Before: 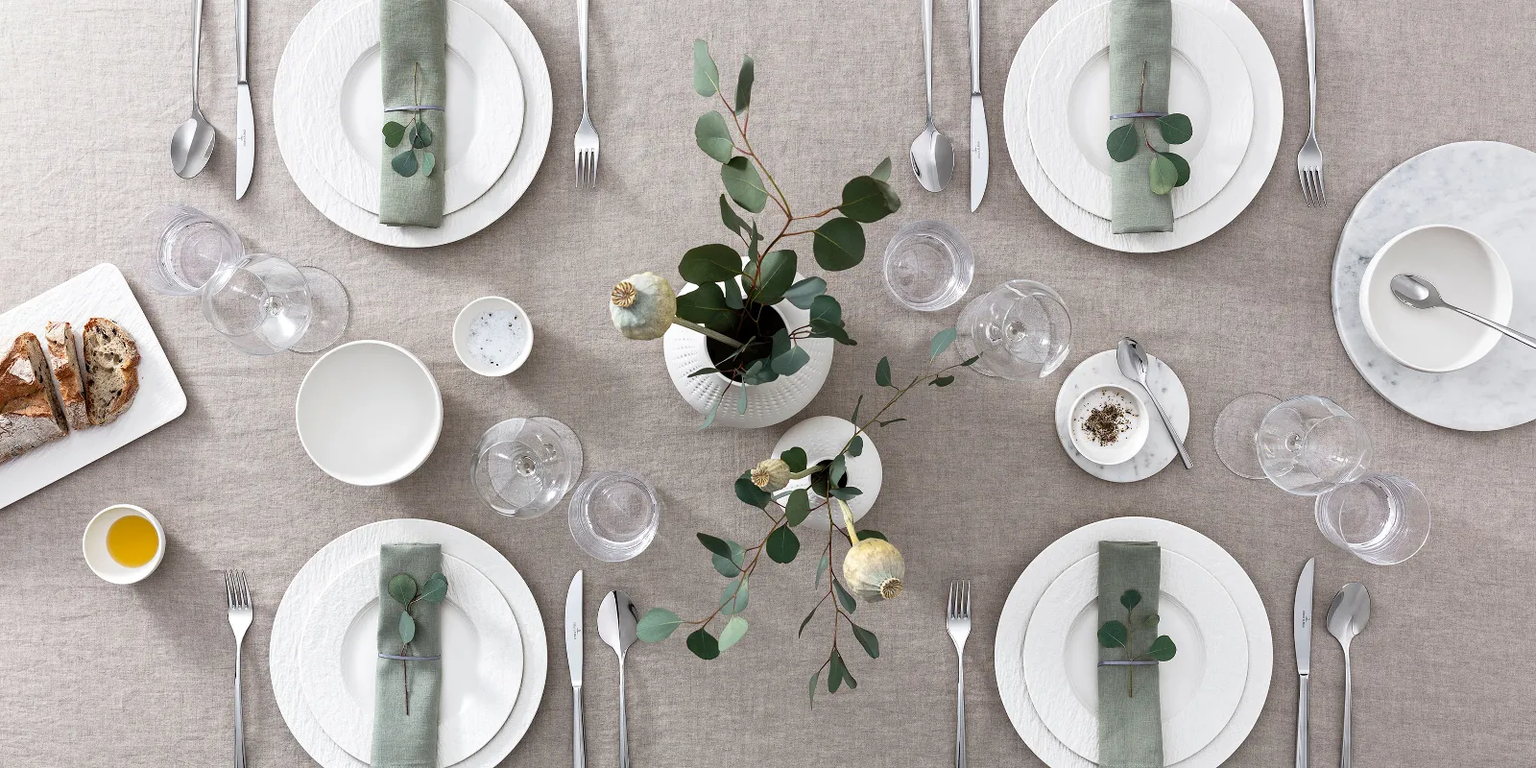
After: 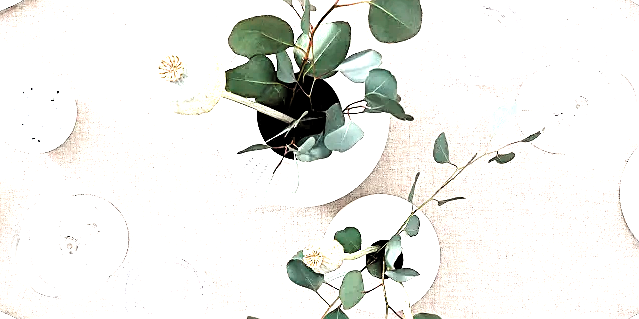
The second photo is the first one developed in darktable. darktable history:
exposure: black level correction 0.001, exposure 1.735 EV, compensate highlight preservation false
crop: left 30%, top 30%, right 30%, bottom 30%
levels: levels [0.012, 0.367, 0.697]
color zones: curves: ch0 [(0, 0.5) (0.125, 0.4) (0.25, 0.5) (0.375, 0.4) (0.5, 0.4) (0.625, 0.35) (0.75, 0.35) (0.875, 0.5)]; ch1 [(0, 0.35) (0.125, 0.45) (0.25, 0.35) (0.375, 0.35) (0.5, 0.35) (0.625, 0.35) (0.75, 0.45) (0.875, 0.35)]; ch2 [(0, 0.6) (0.125, 0.5) (0.25, 0.5) (0.375, 0.6) (0.5, 0.6) (0.625, 0.5) (0.75, 0.5) (0.875, 0.5)]
sharpen: on, module defaults
filmic rgb: black relative exposure -7.65 EV, white relative exposure 4.56 EV, hardness 3.61, color science v6 (2022)
contrast brightness saturation: saturation -0.05
